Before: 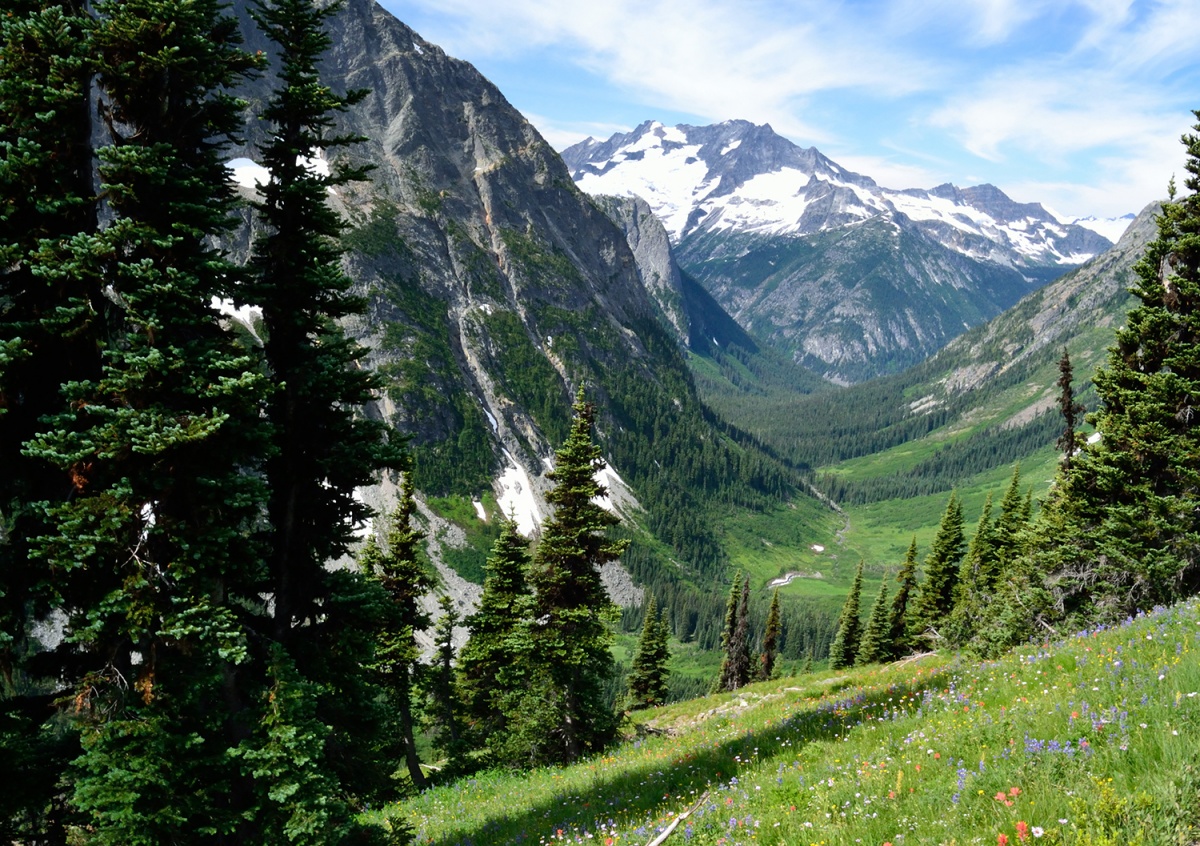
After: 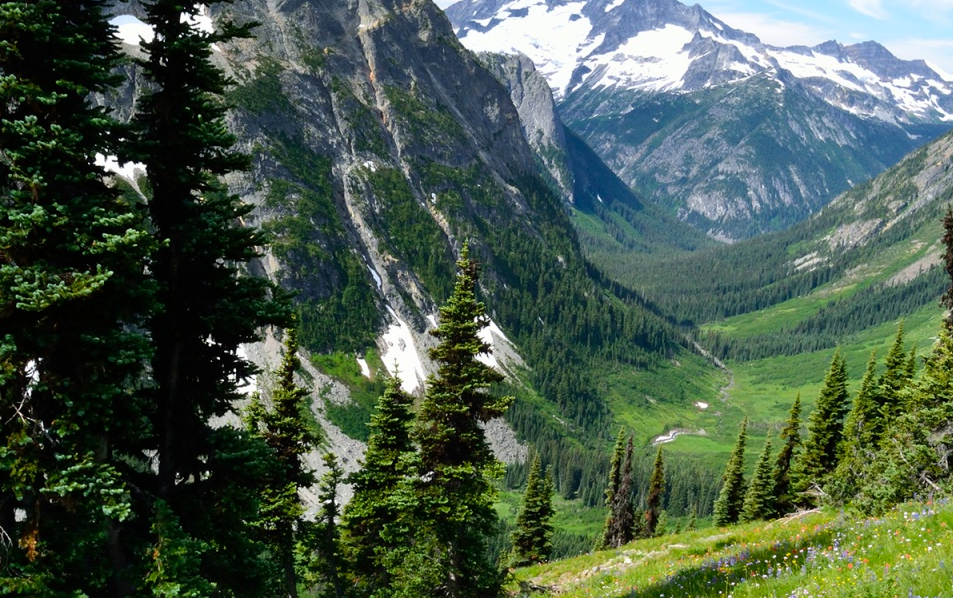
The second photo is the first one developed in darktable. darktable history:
color balance rgb: perceptual saturation grading › global saturation 10%, global vibrance 10%
crop: left 9.712%, top 16.928%, right 10.845%, bottom 12.332%
